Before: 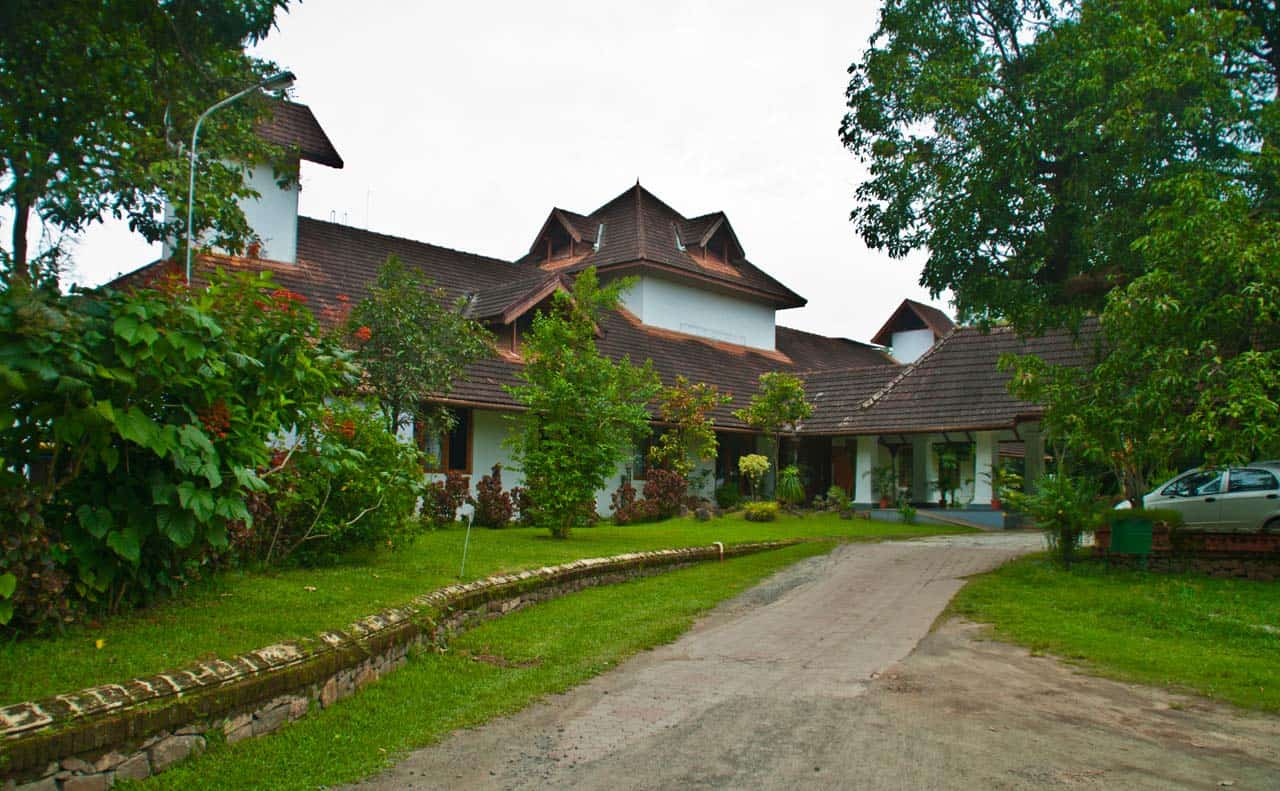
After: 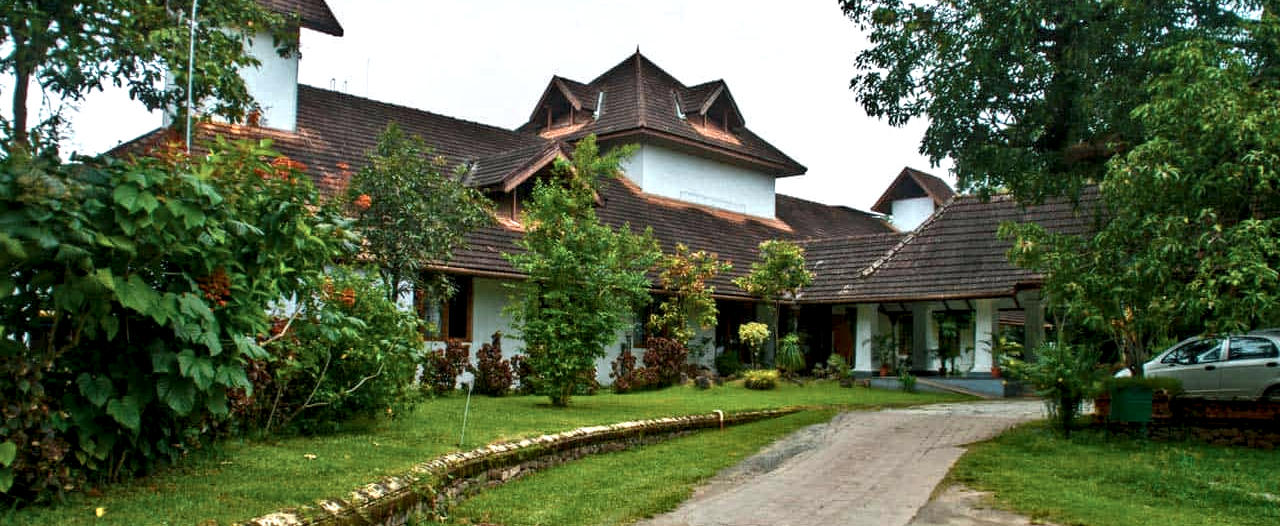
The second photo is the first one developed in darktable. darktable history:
crop: top 16.727%, bottom 16.727%
local contrast: highlights 60%, shadows 60%, detail 160%
white balance: red 0.982, blue 1.018
color zones: curves: ch0 [(0.018, 0.548) (0.197, 0.654) (0.425, 0.447) (0.605, 0.658) (0.732, 0.579)]; ch1 [(0.105, 0.531) (0.224, 0.531) (0.386, 0.39) (0.618, 0.456) (0.732, 0.456) (0.956, 0.421)]; ch2 [(0.039, 0.583) (0.215, 0.465) (0.399, 0.544) (0.465, 0.548) (0.614, 0.447) (0.724, 0.43) (0.882, 0.623) (0.956, 0.632)]
